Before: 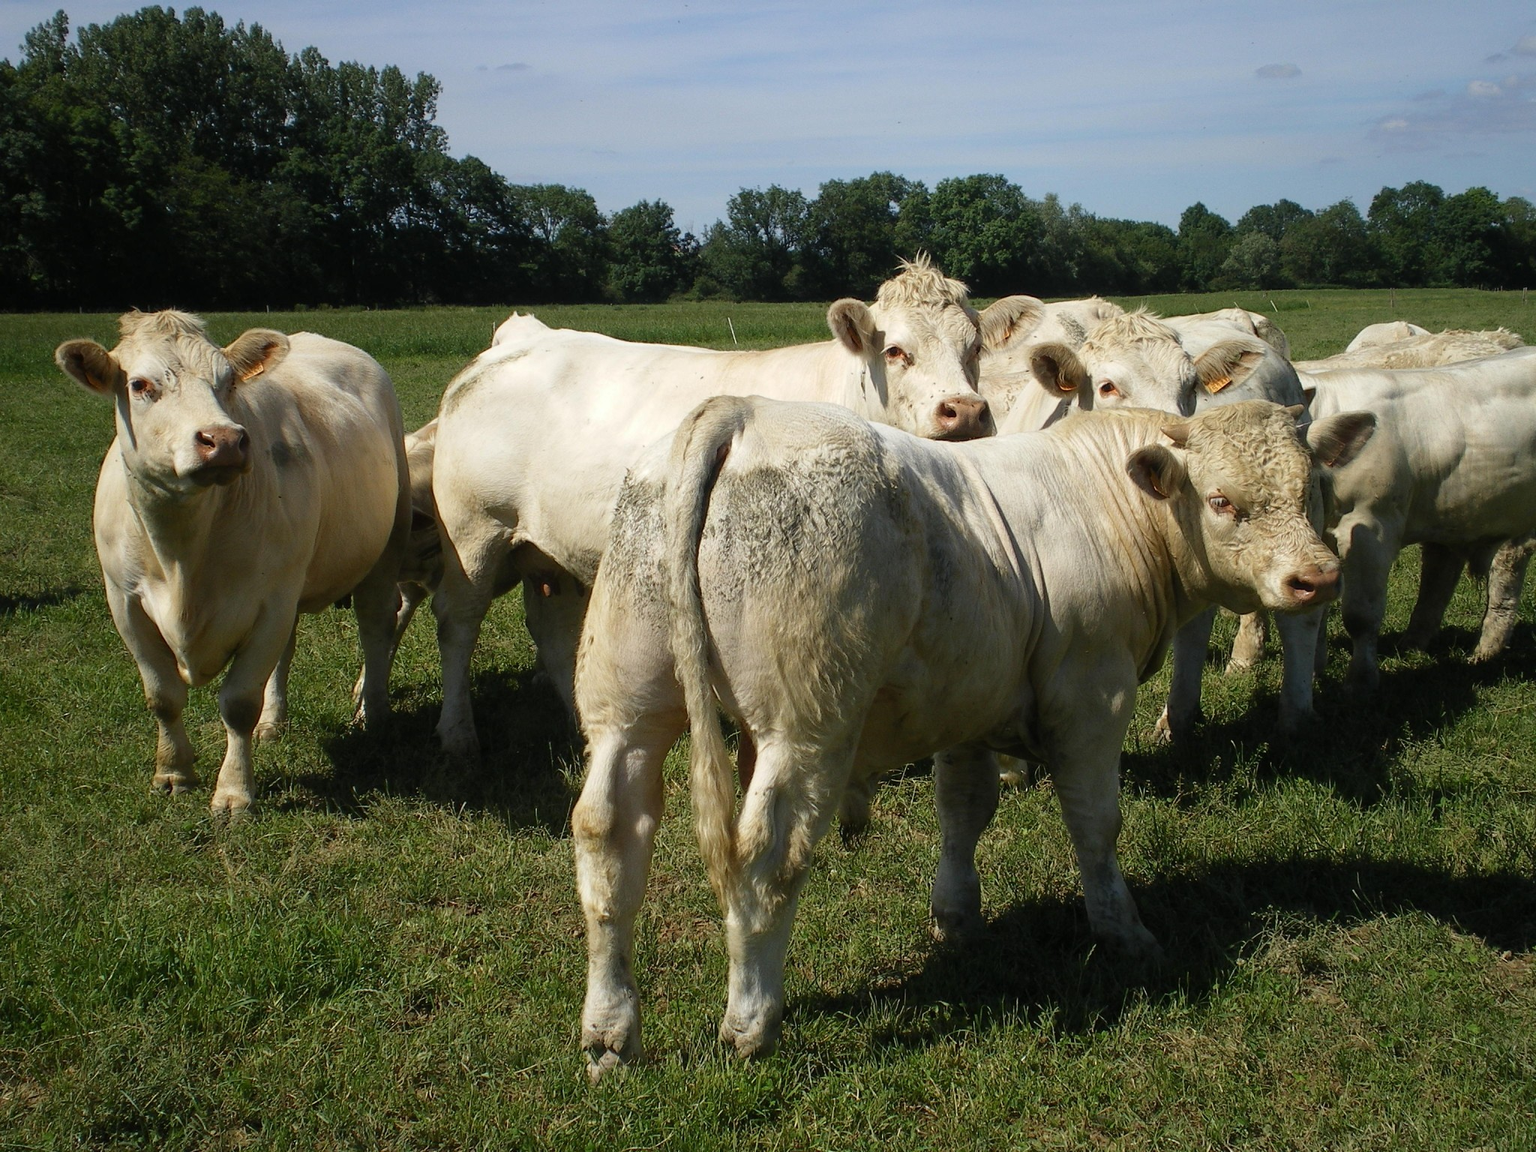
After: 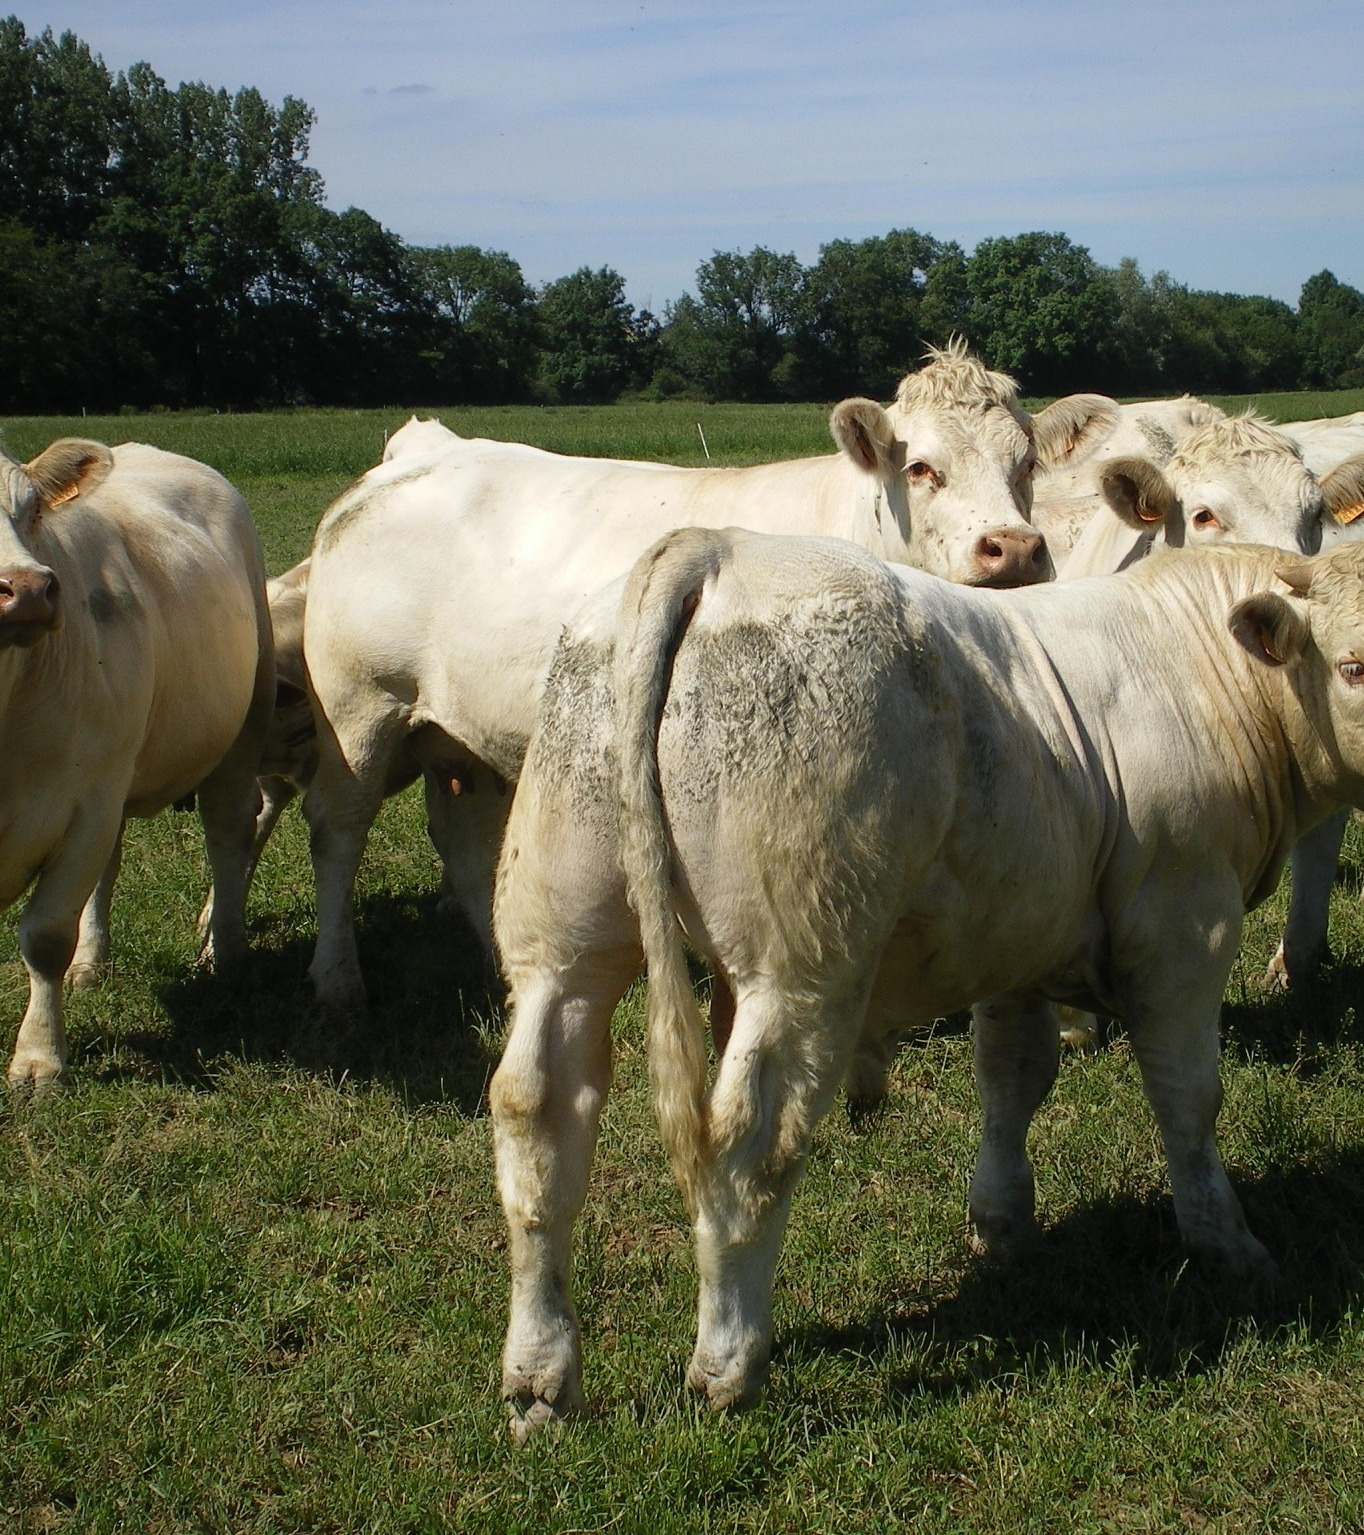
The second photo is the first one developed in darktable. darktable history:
tone equalizer: on, module defaults
crop and rotate: left 13.361%, right 20.029%
